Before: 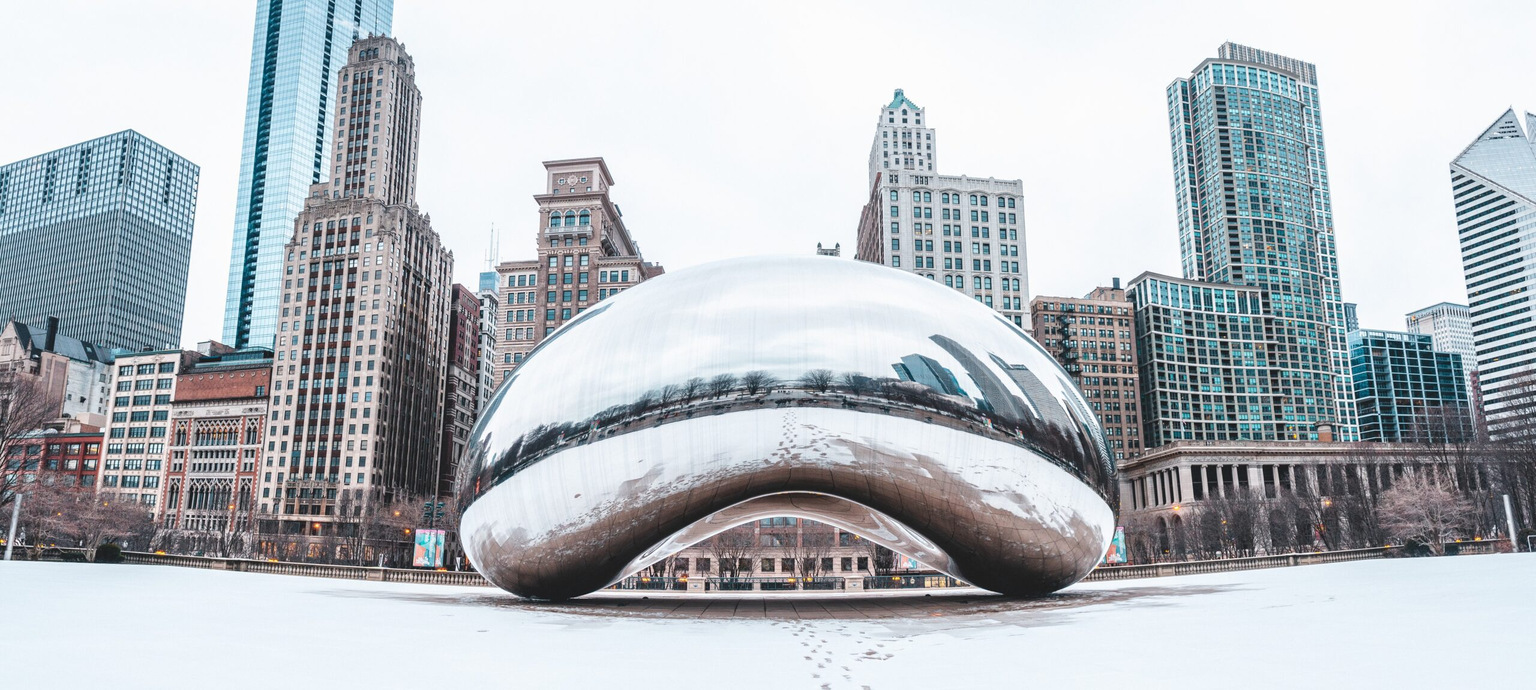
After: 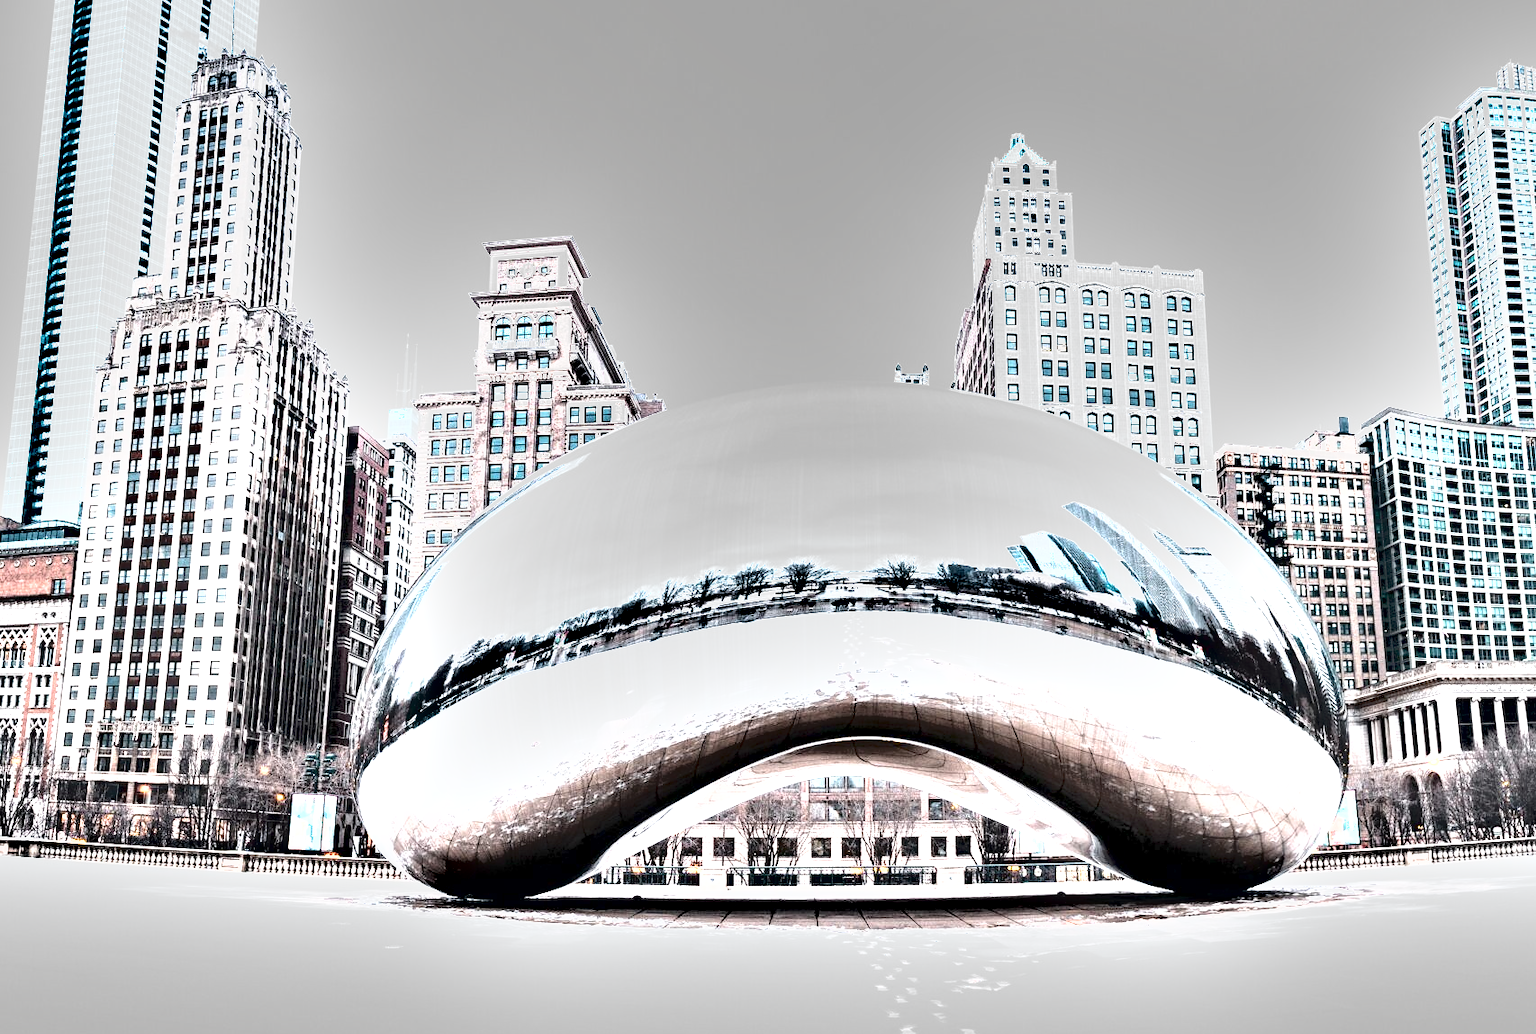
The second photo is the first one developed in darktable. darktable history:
contrast brightness saturation: brightness 0.18, saturation -0.5
exposure: black level correction 0.016, exposure 1.774 EV, compensate highlight preservation false
shadows and highlights: shadows 52.42, soften with gaussian
crop and rotate: left 14.385%, right 18.948%
